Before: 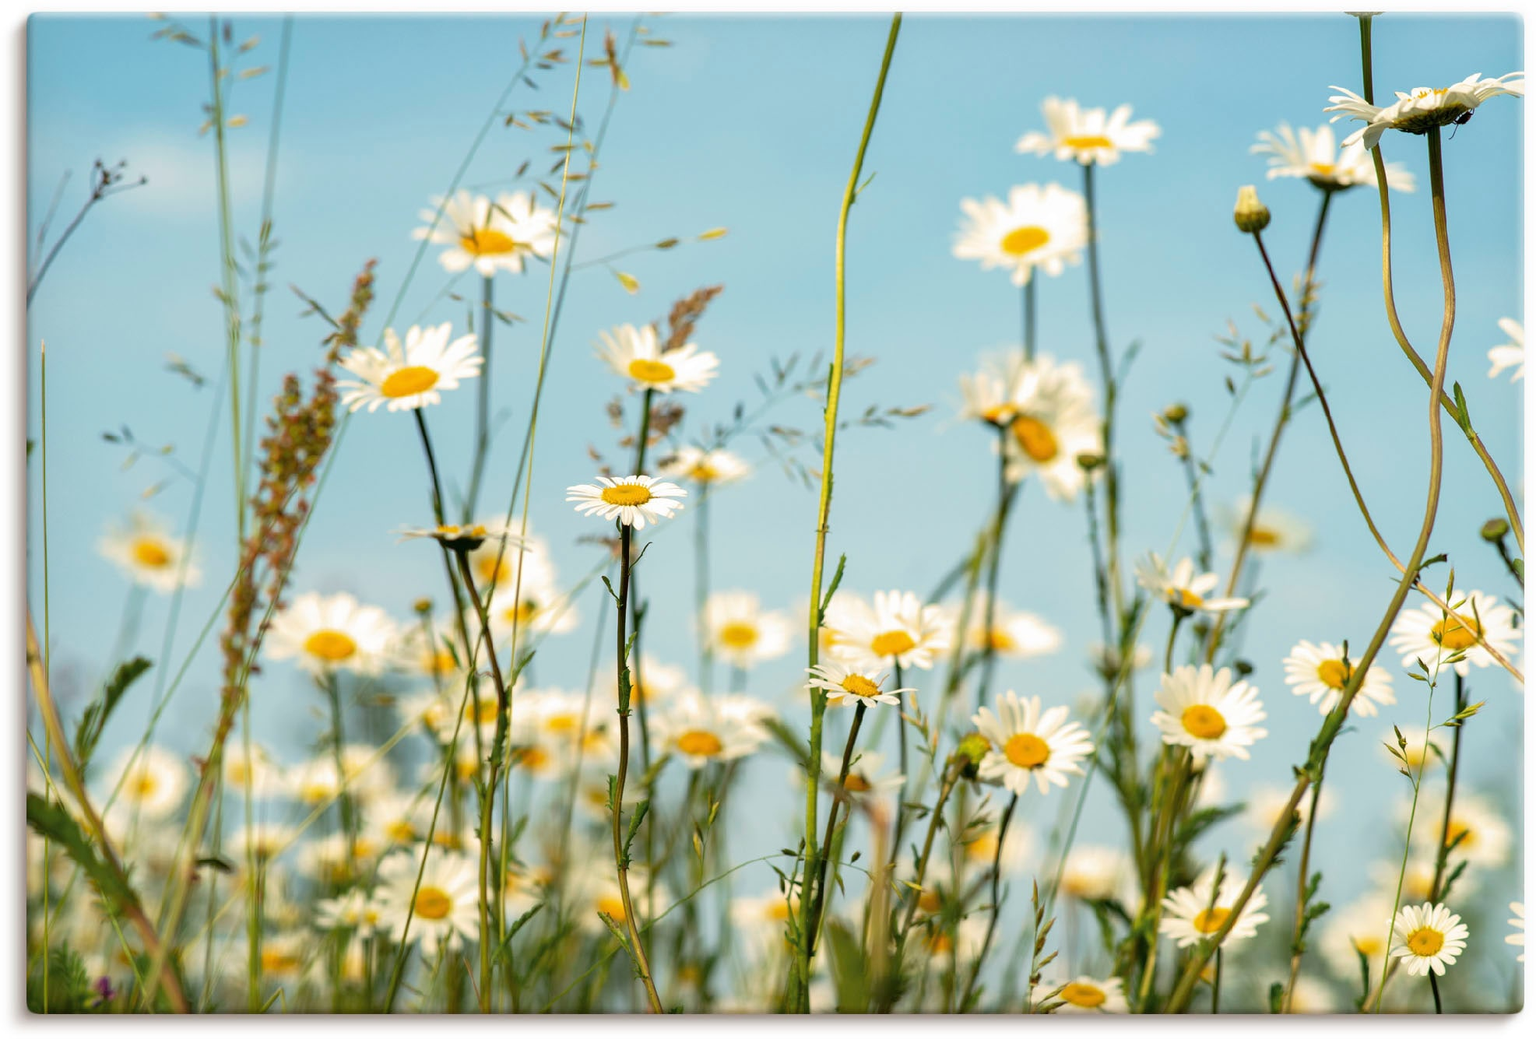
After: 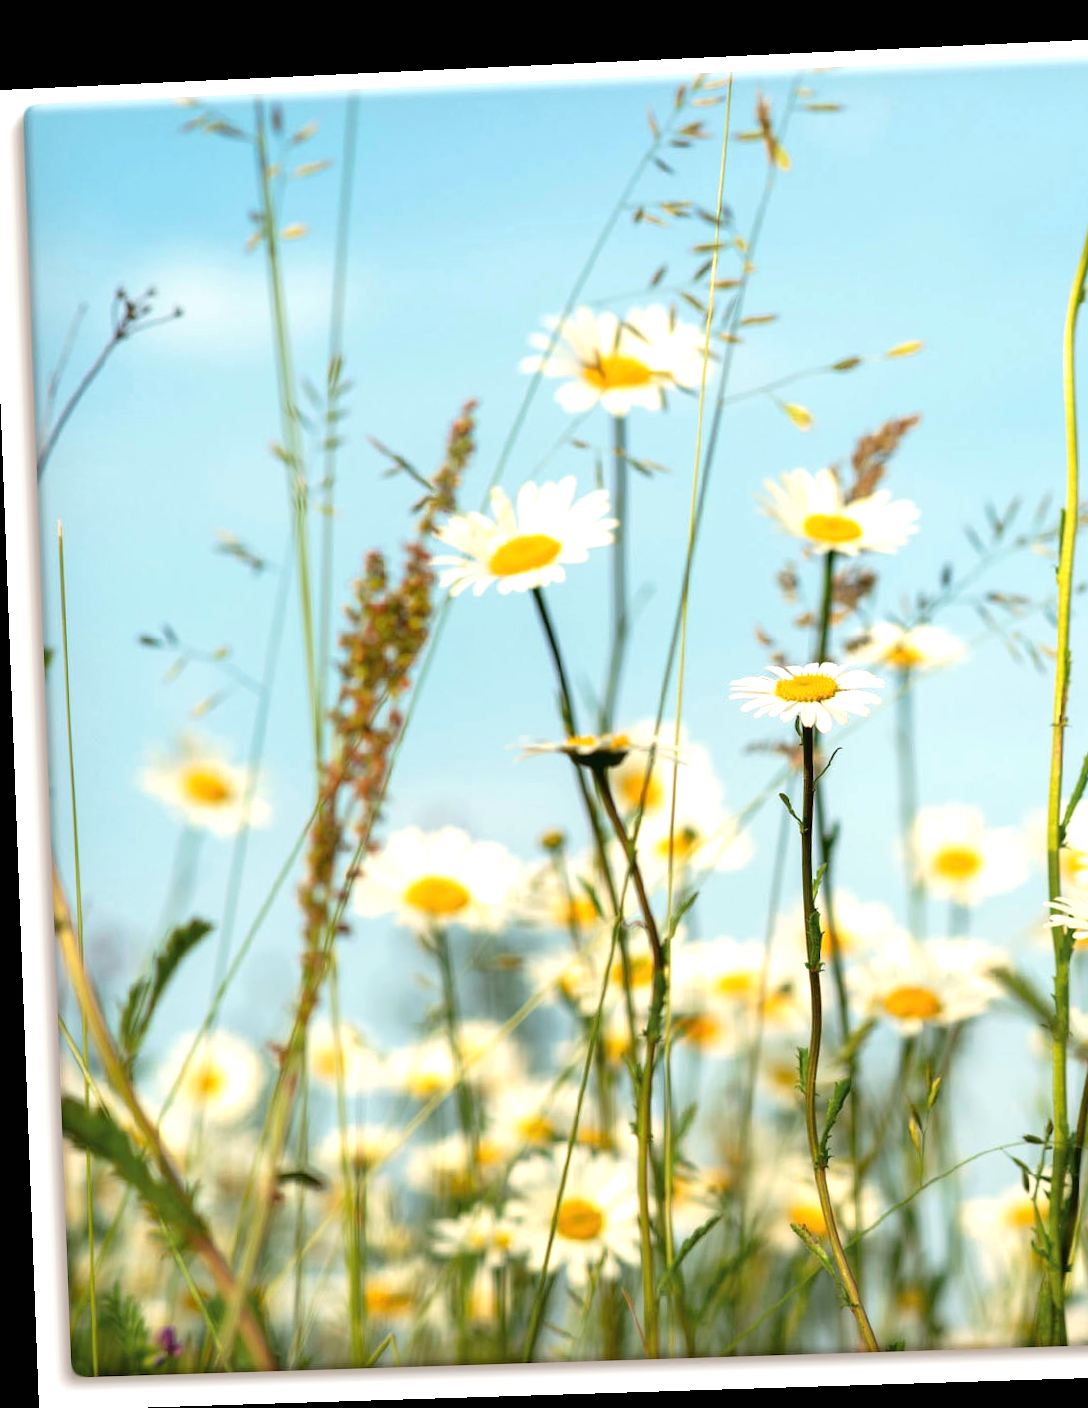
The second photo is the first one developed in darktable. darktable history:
exposure: black level correction 0, exposure 0.5 EV, compensate highlight preservation false
crop: left 0.587%, right 45.588%, bottom 0.086%
rotate and perspective: rotation -2.22°, lens shift (horizontal) -0.022, automatic cropping off
